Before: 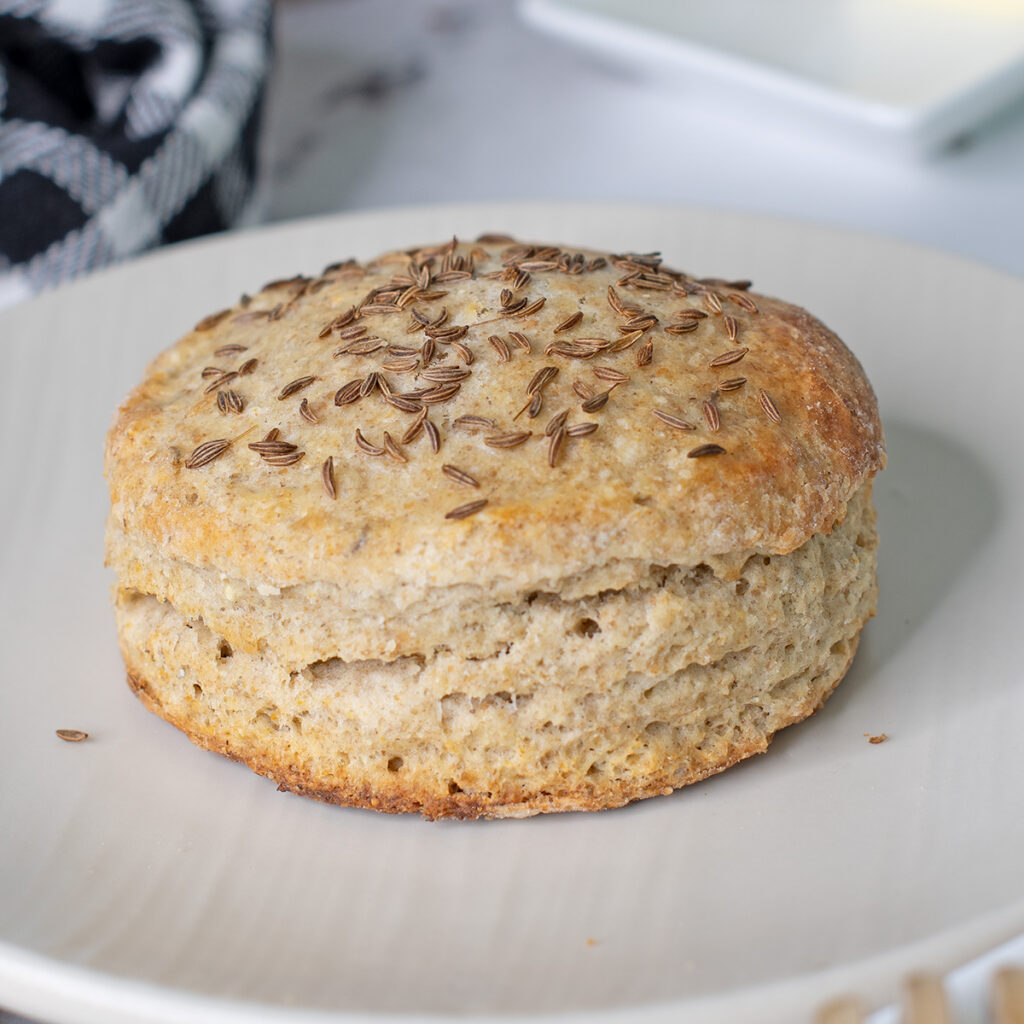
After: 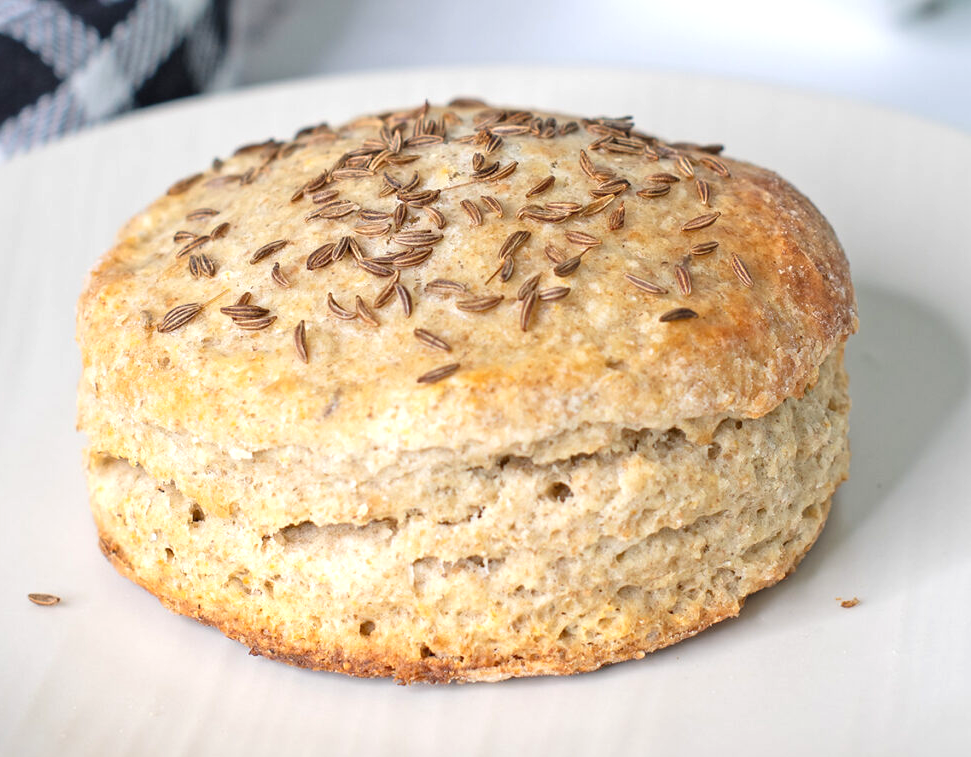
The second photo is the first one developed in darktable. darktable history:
exposure: exposure 0.564 EV, compensate exposure bias true, compensate highlight preservation false
crop and rotate: left 2.766%, top 13.327%, right 2.408%, bottom 12.677%
